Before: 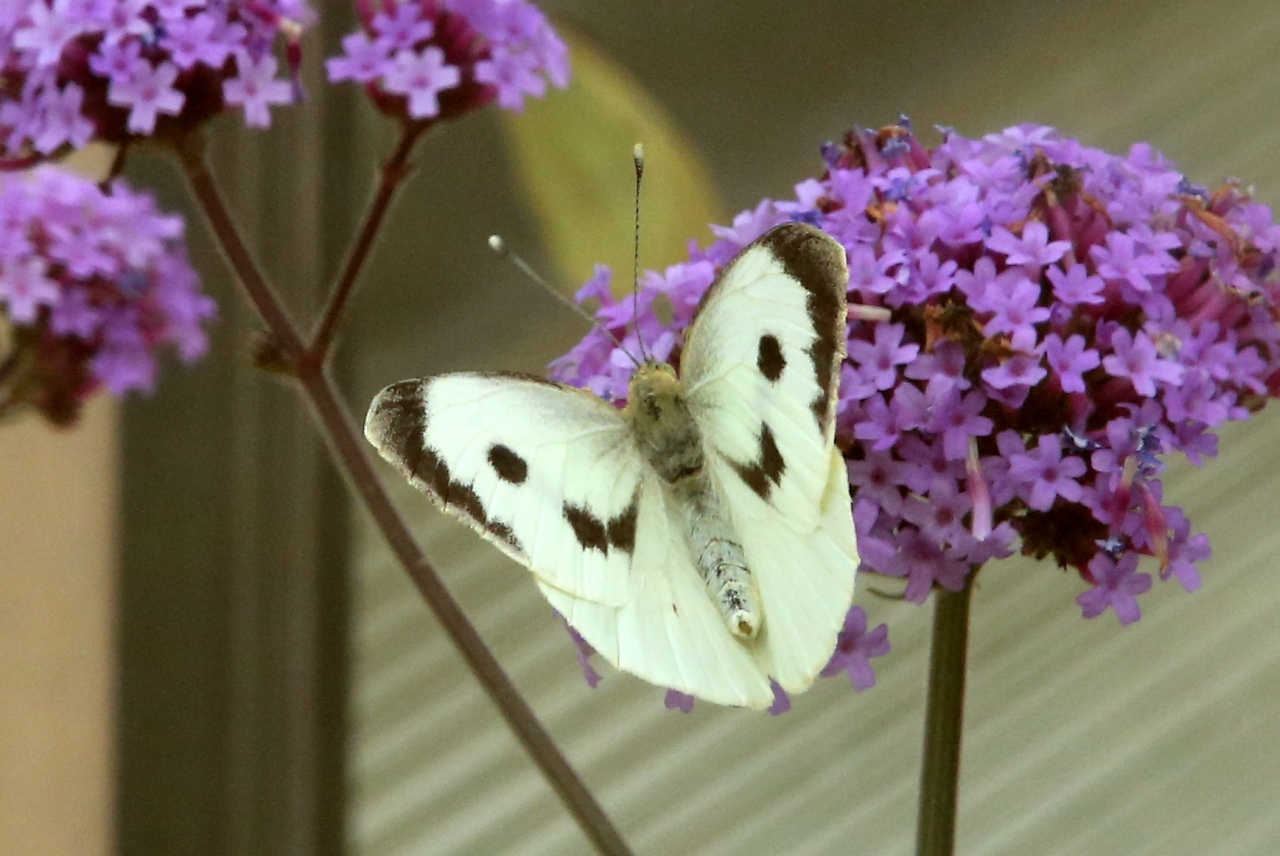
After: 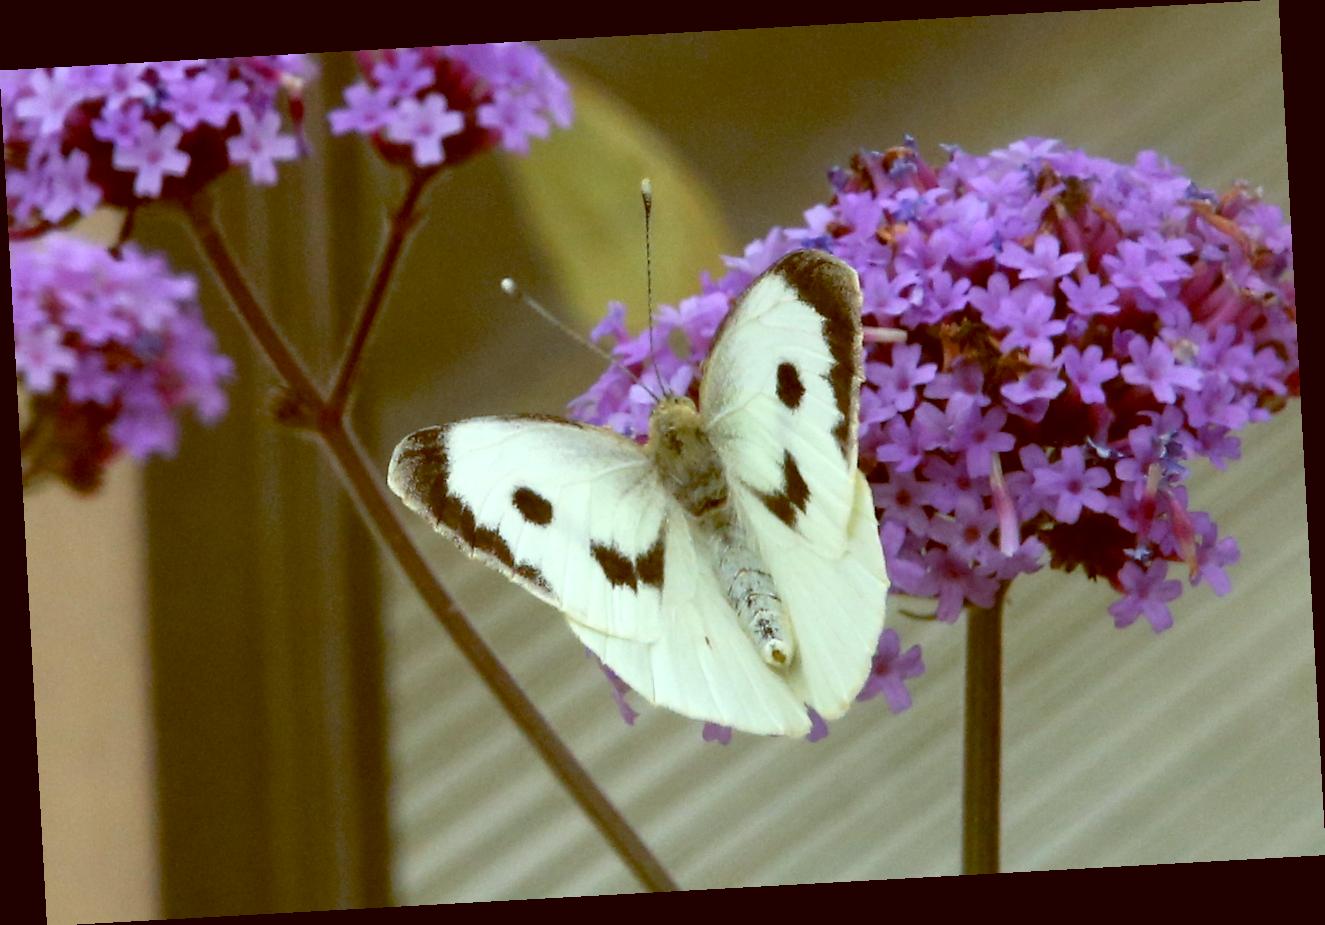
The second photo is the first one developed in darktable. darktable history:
color balance: lift [1, 1.015, 1.004, 0.985], gamma [1, 0.958, 0.971, 1.042], gain [1, 0.956, 0.977, 1.044]
rotate and perspective: rotation -3.18°, automatic cropping off
